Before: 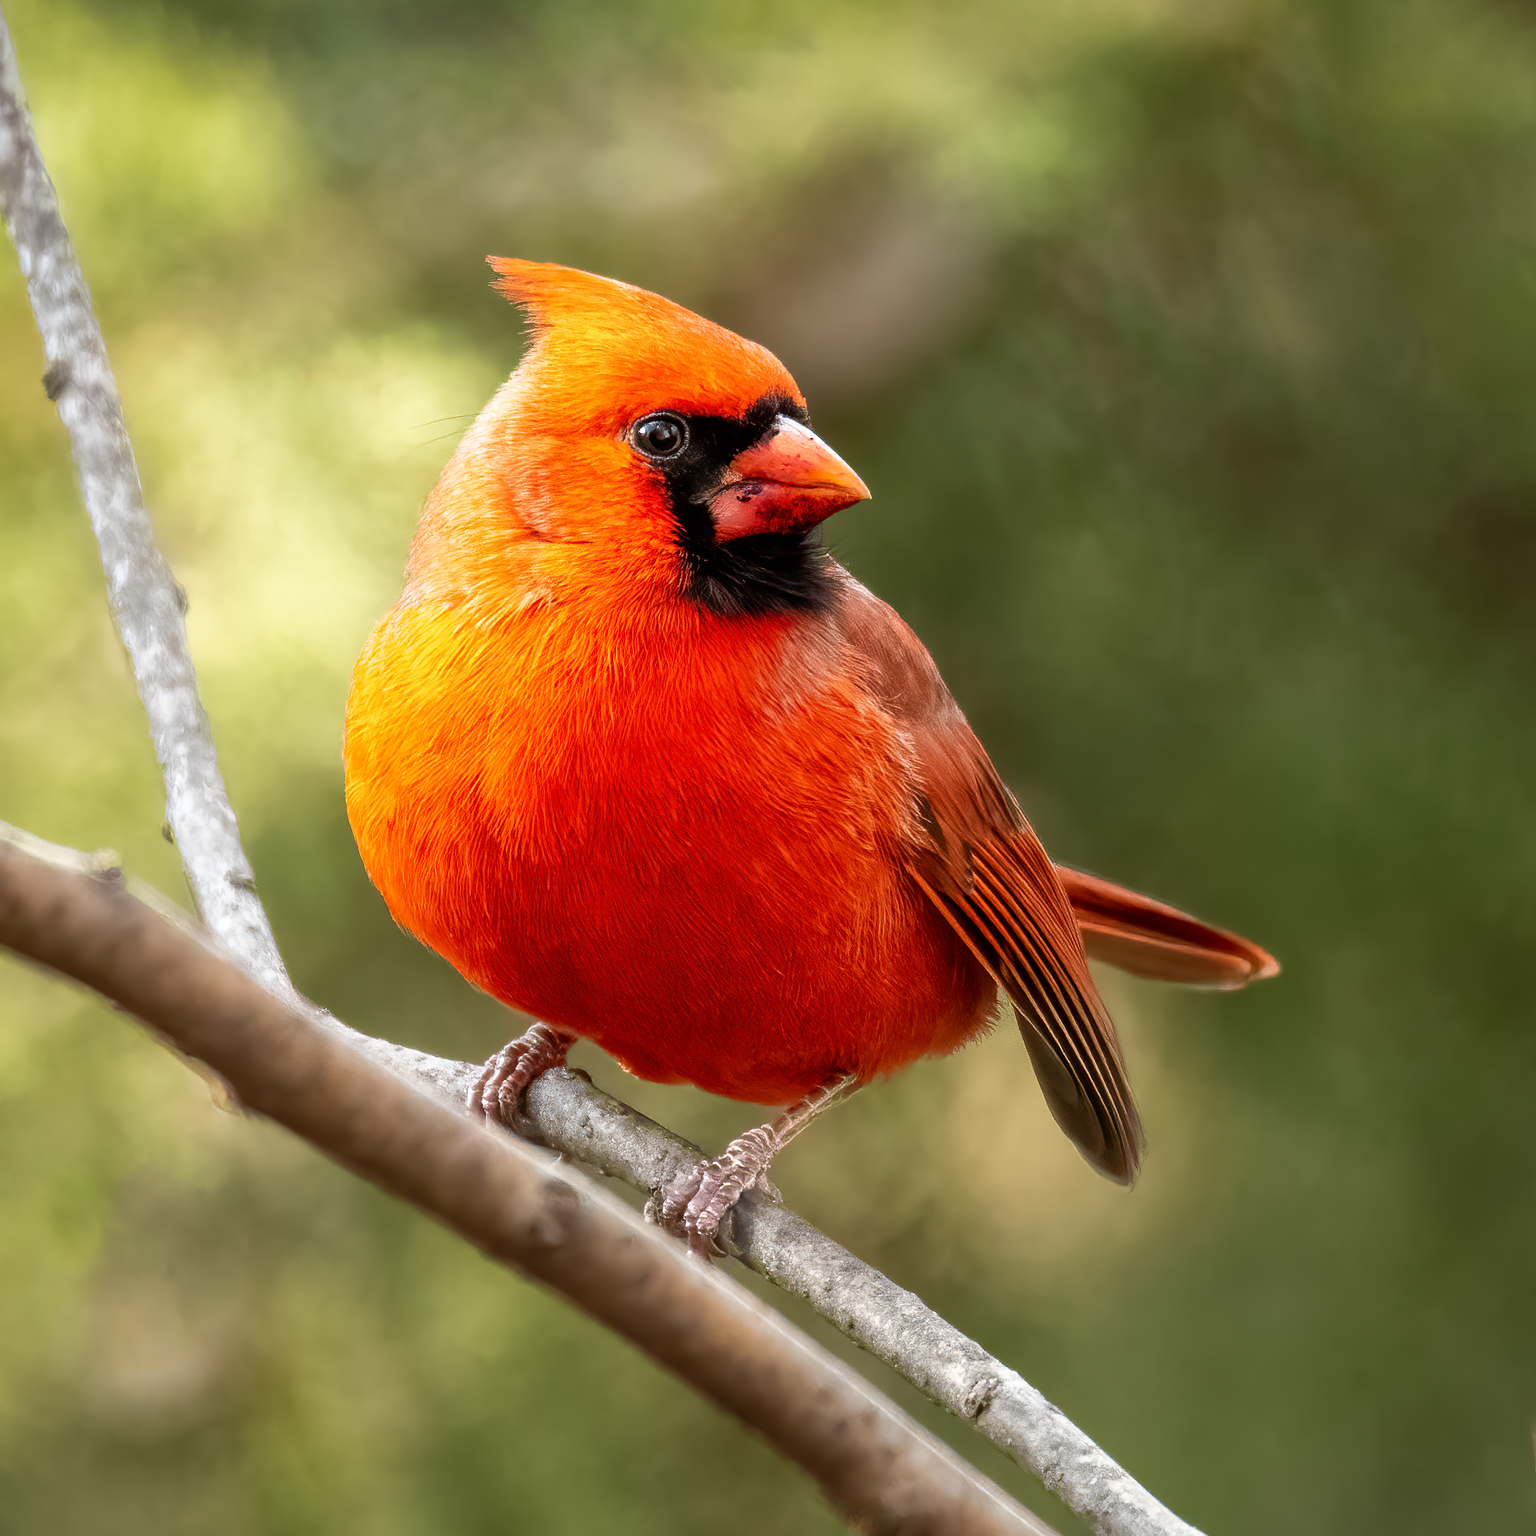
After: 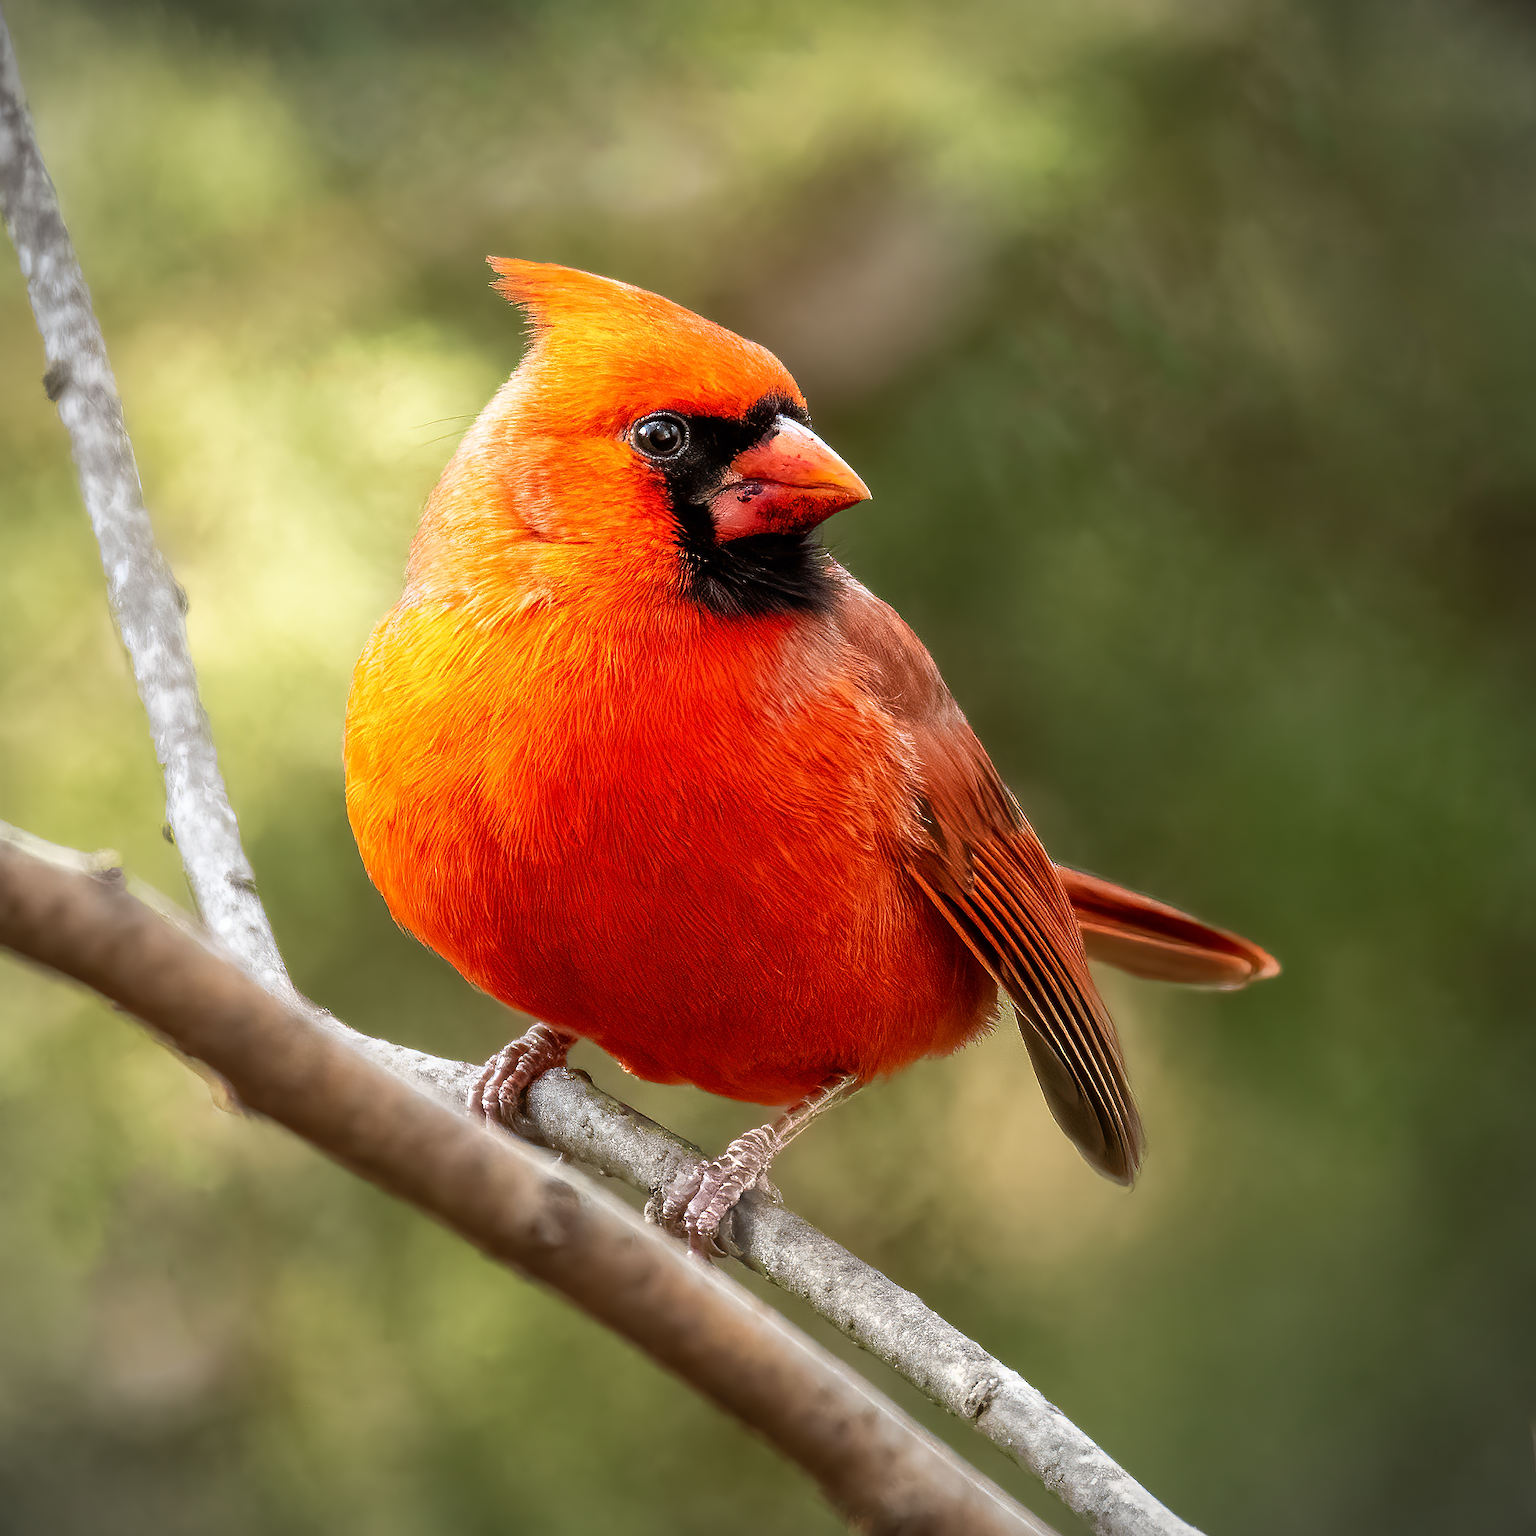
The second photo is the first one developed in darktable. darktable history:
vignetting: fall-off start 91.19%
sharpen: radius 1.4, amount 1.25, threshold 0.7
